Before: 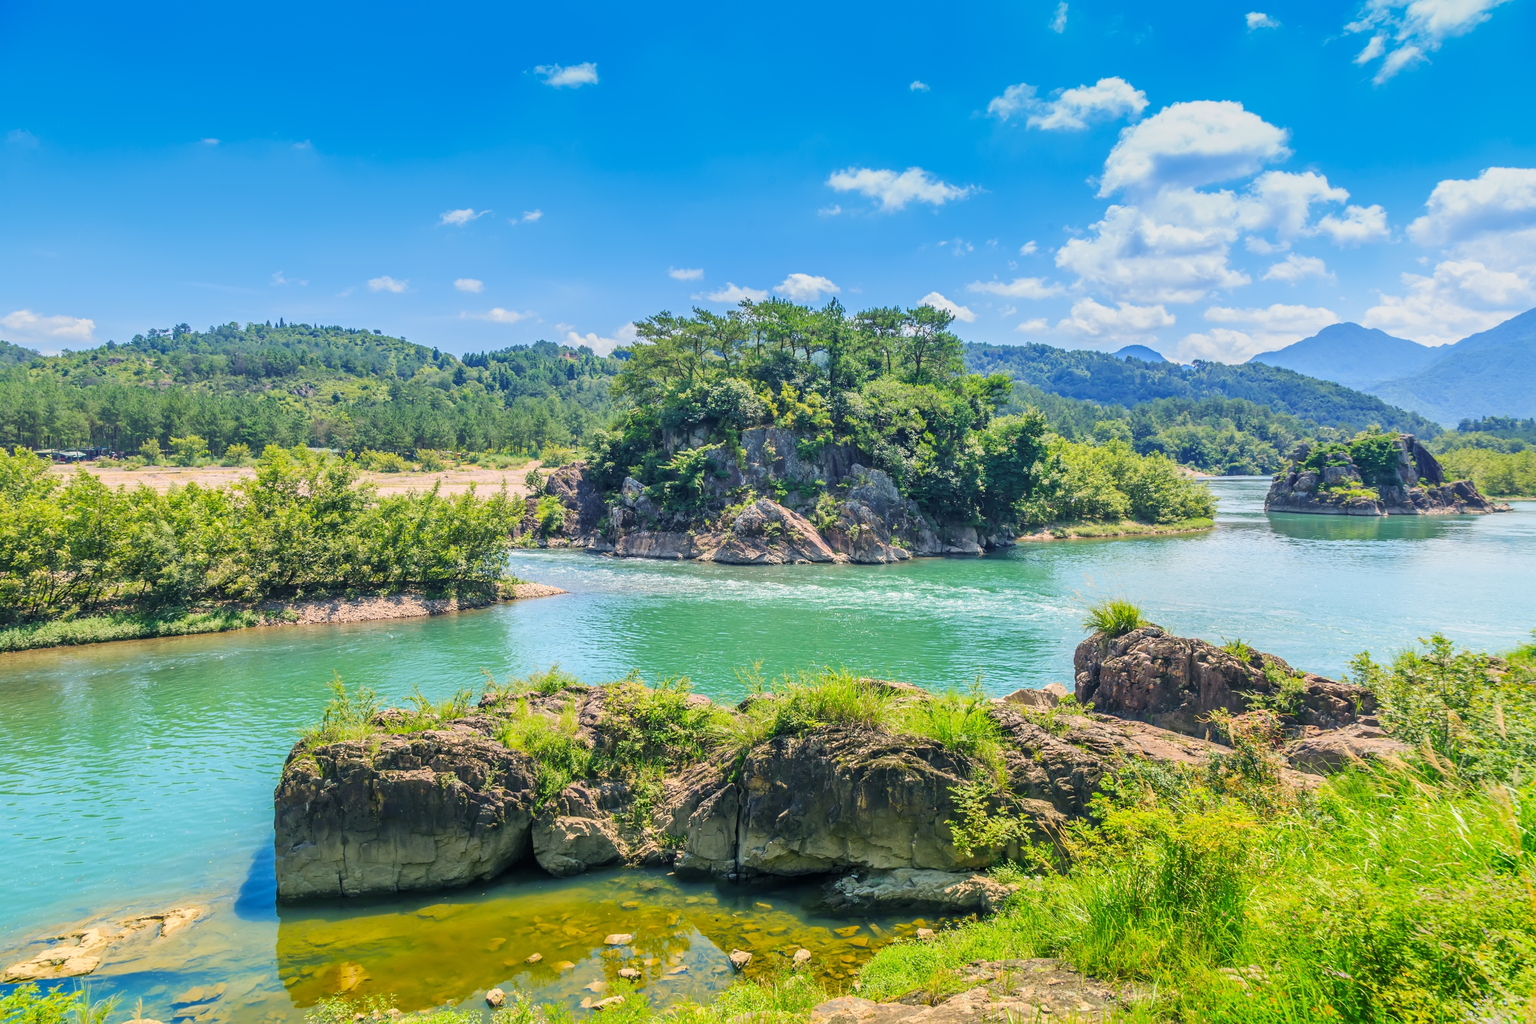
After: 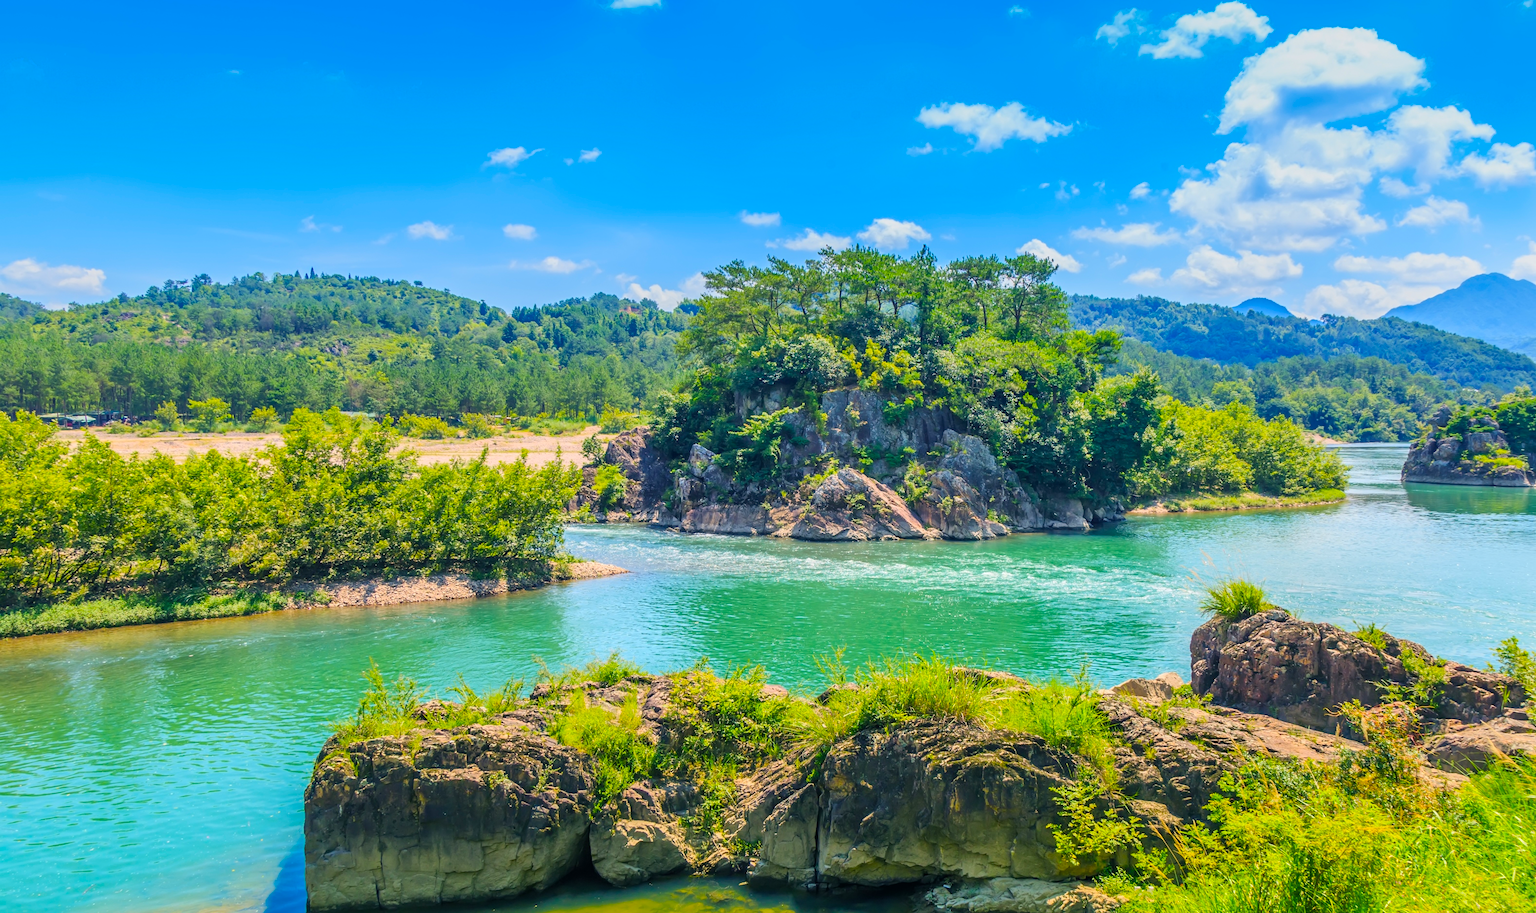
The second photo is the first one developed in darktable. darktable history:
color balance rgb: perceptual saturation grading › global saturation 30%, global vibrance 20%
crop: top 7.49%, right 9.717%, bottom 11.943%
